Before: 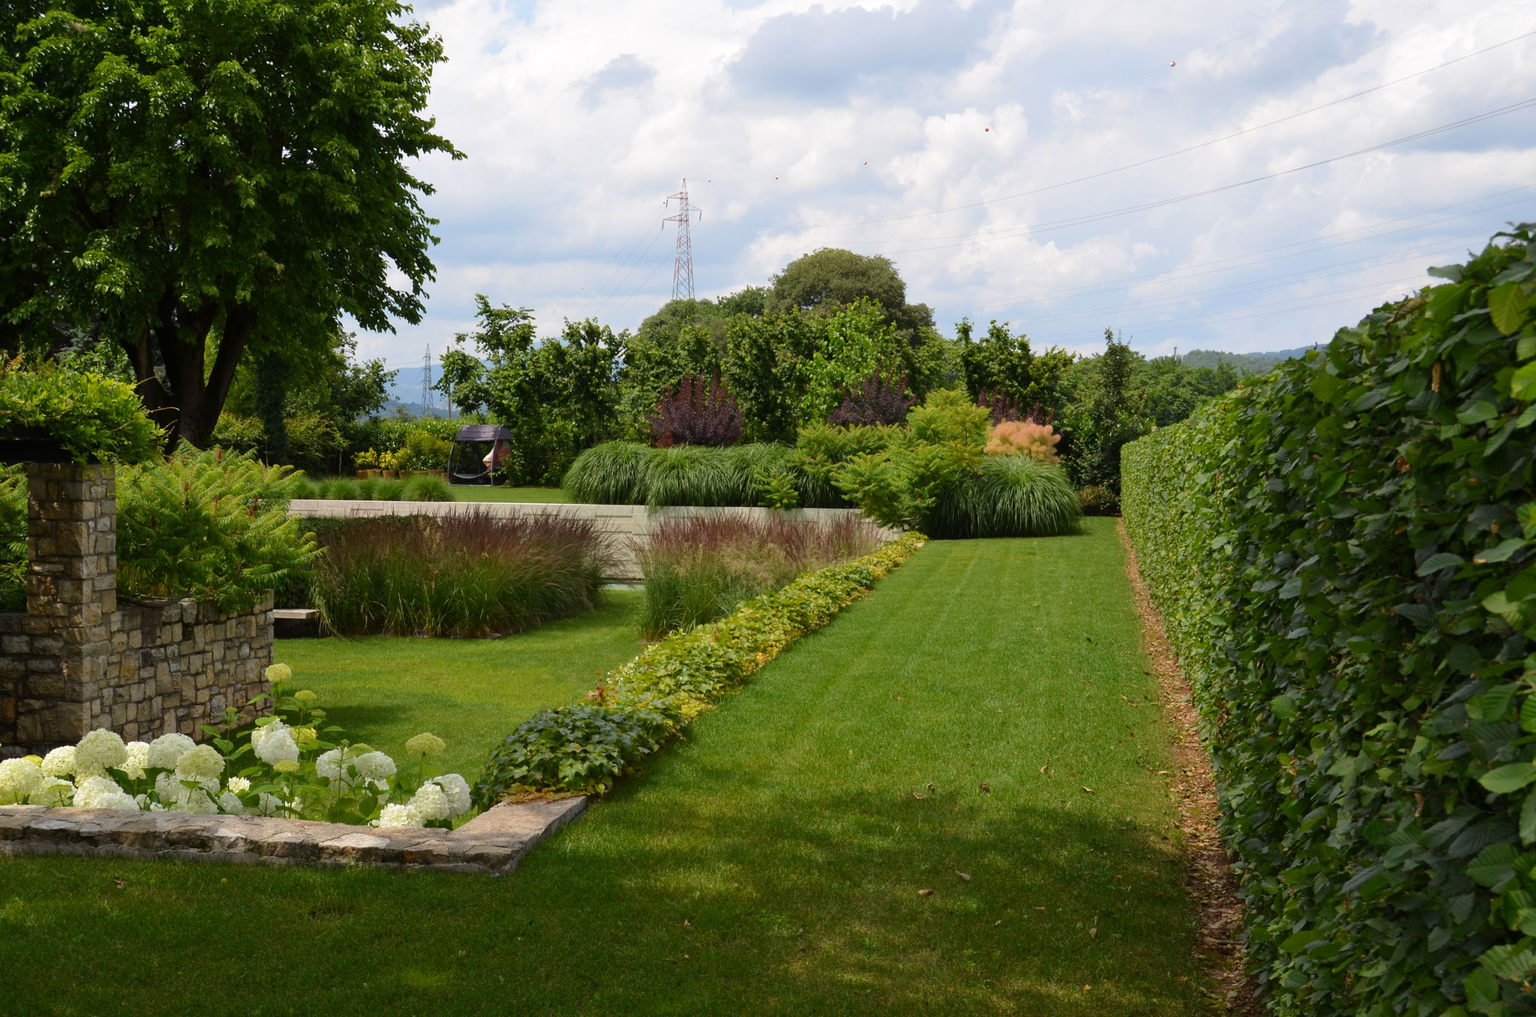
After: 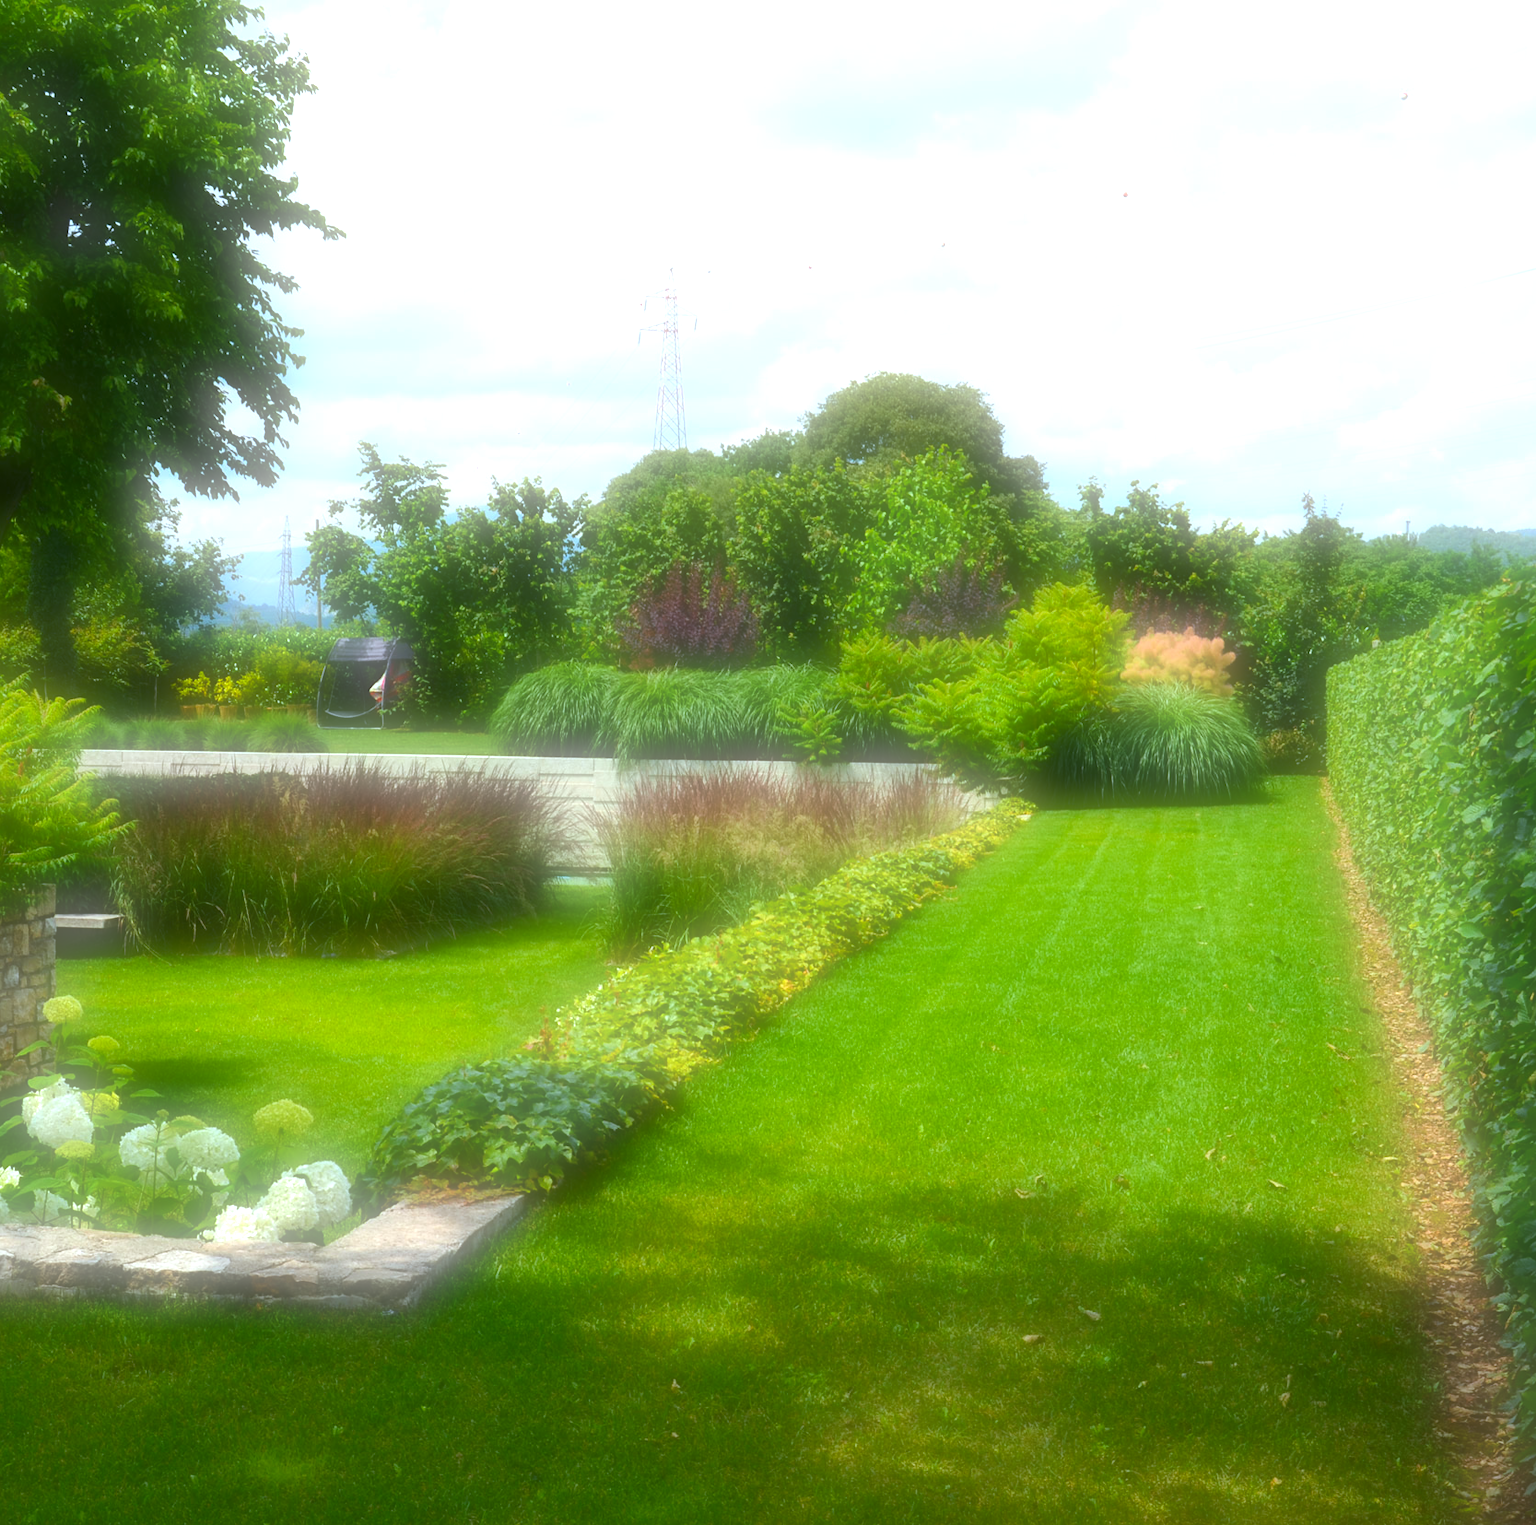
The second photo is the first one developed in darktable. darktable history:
soften: on, module defaults
color balance rgb: perceptual saturation grading › global saturation 25%, global vibrance 10%
color calibration: illuminant F (fluorescent), F source F9 (Cool White Deluxe 4150 K) – high CRI, x 0.374, y 0.373, temperature 4158.34 K
crop and rotate: left 15.446%, right 17.836%
exposure: black level correction 0, exposure 1.1 EV, compensate exposure bias true, compensate highlight preservation false
local contrast: mode bilateral grid, contrast 20, coarseness 50, detail 120%, midtone range 0.2
